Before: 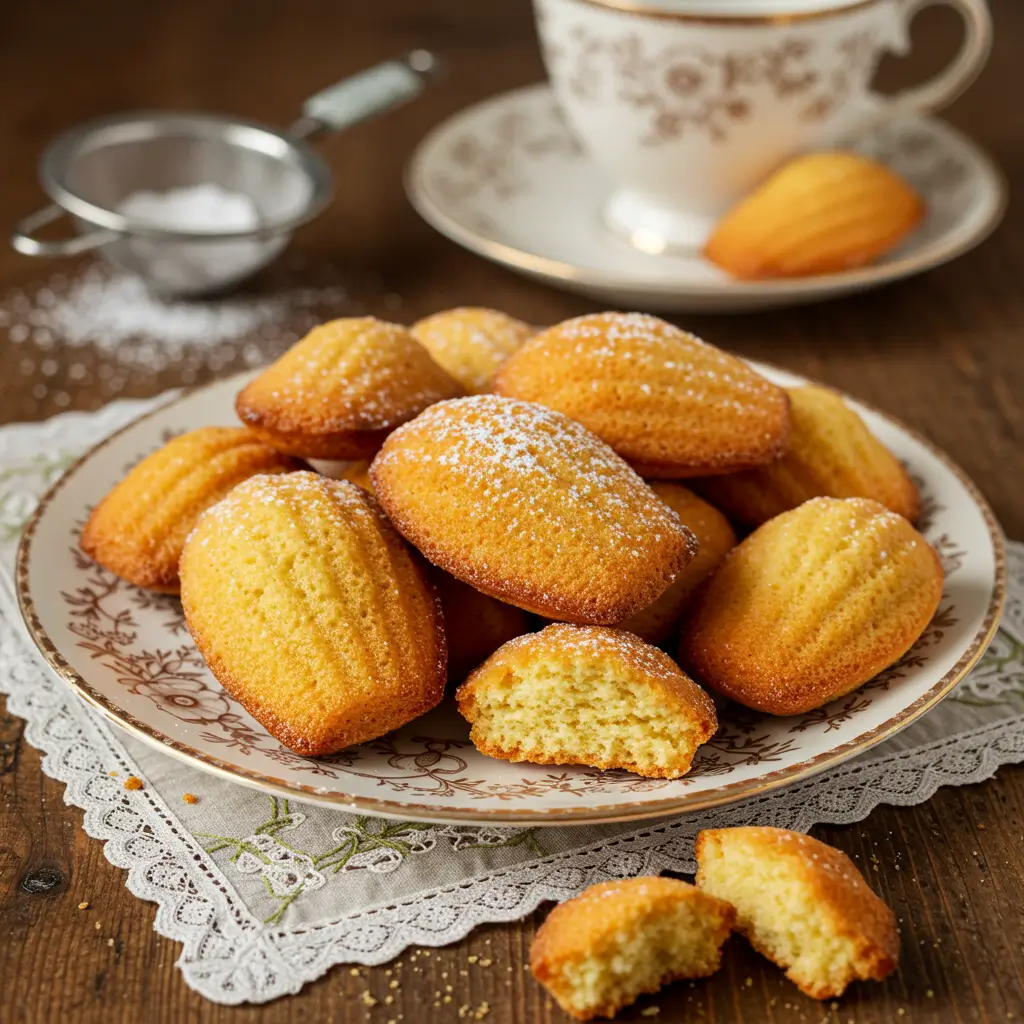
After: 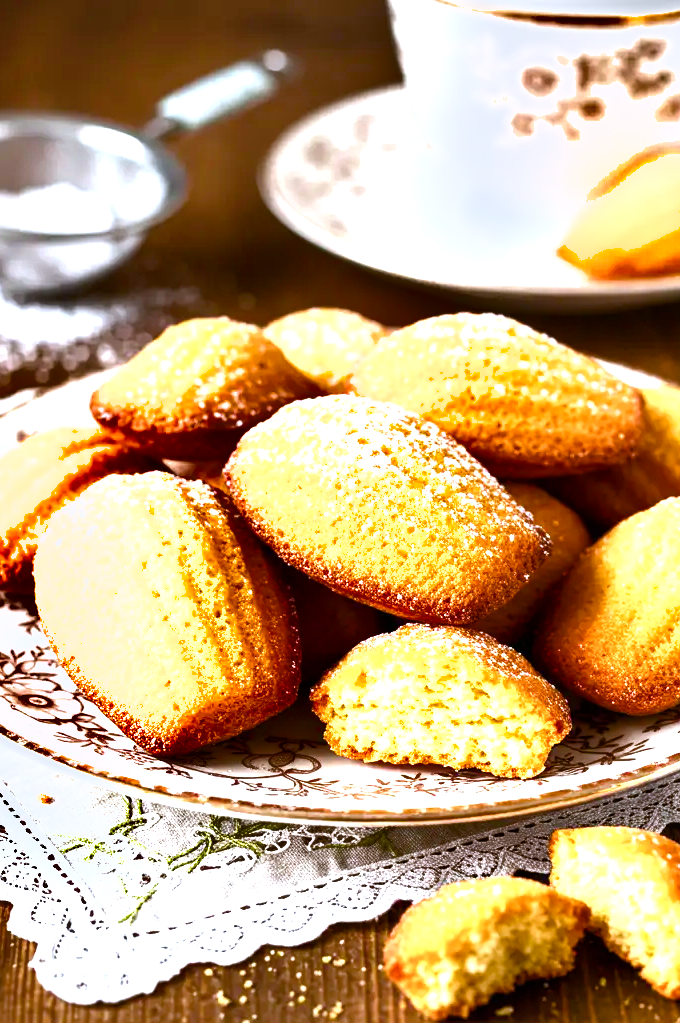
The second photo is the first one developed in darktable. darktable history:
shadows and highlights: shadows 5.6, soften with gaussian
color balance rgb: perceptual saturation grading › global saturation 20%, perceptual saturation grading › highlights -25.419%, perceptual saturation grading › shadows 50.42%, perceptual brilliance grading › global brilliance 2.058%, perceptual brilliance grading › highlights 7.912%, perceptual brilliance grading › shadows -4.373%, global vibrance 24.97%, contrast 10.263%
color correction: highlights a* -0.711, highlights b* -8.83
color calibration: illuminant as shot in camera, x 0.358, y 0.373, temperature 4628.91 K
crop and rotate: left 14.309%, right 19.21%
exposure: black level correction 0, exposure 1.016 EV, compensate highlight preservation false
contrast brightness saturation: saturation -0.058
